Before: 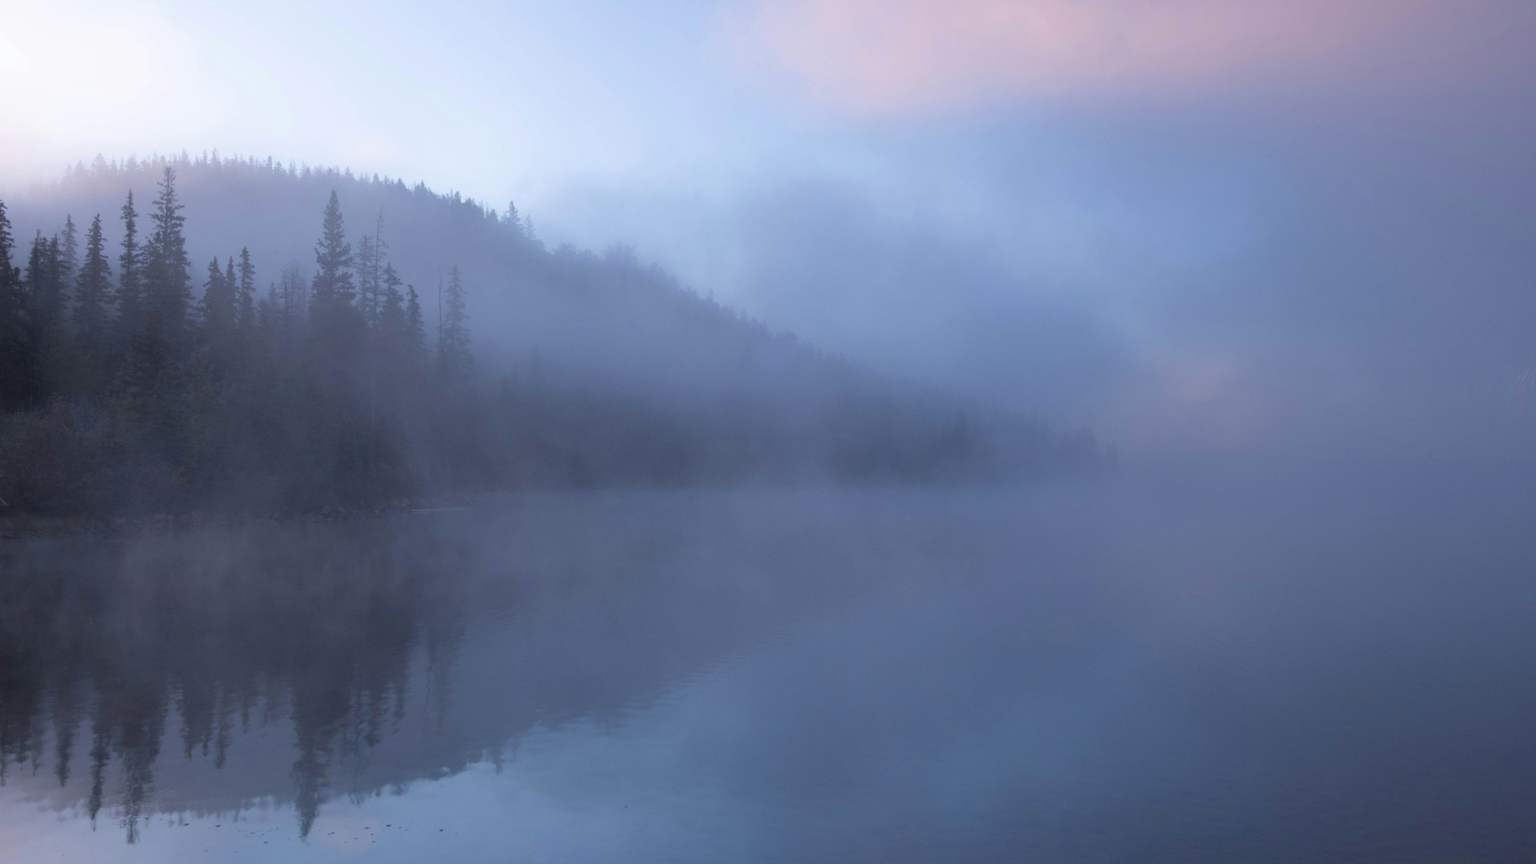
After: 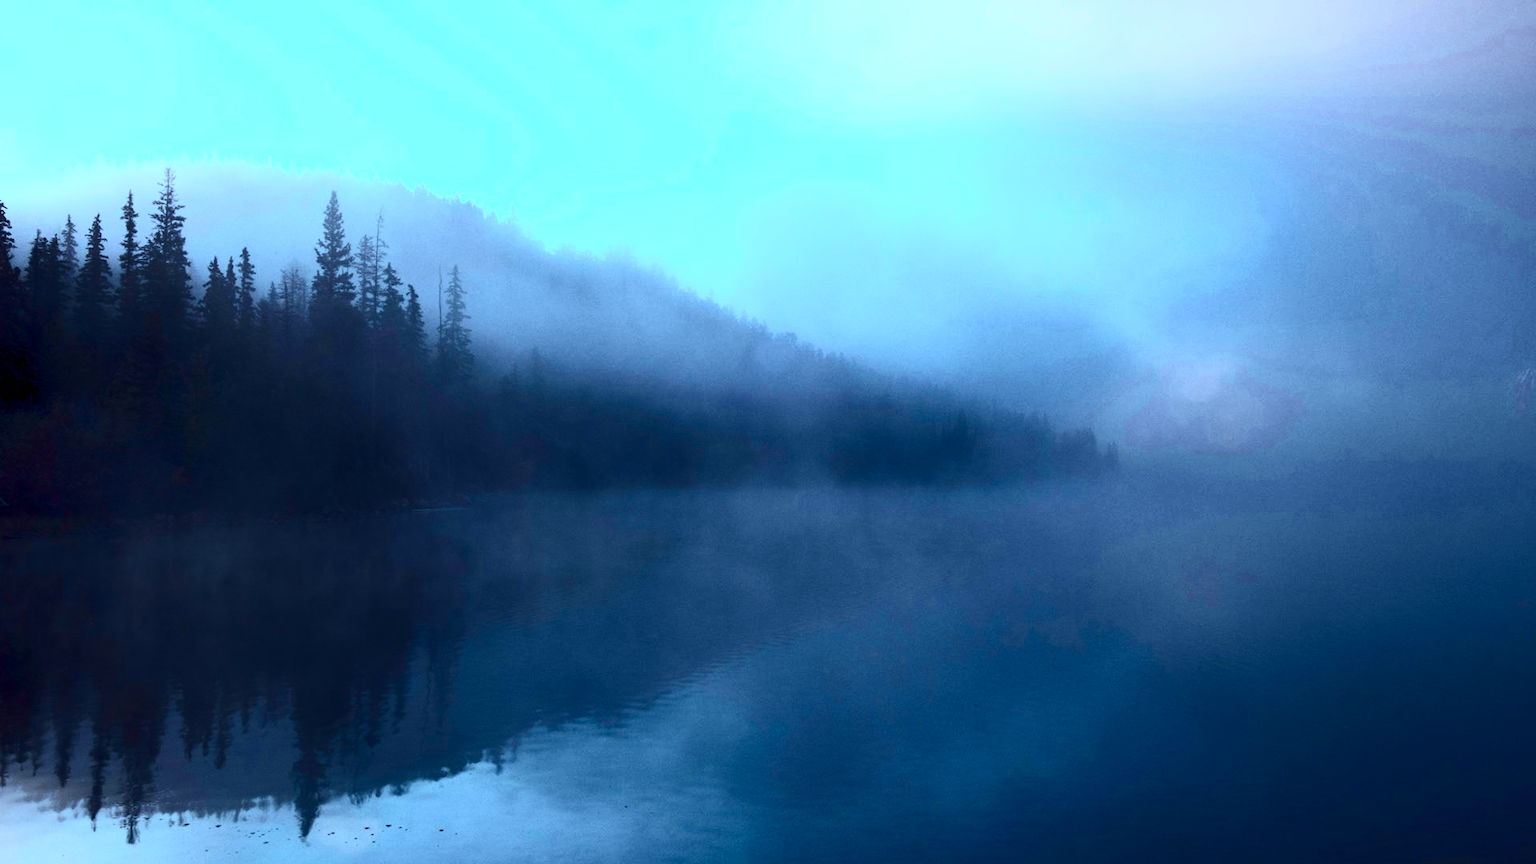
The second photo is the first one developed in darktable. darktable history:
contrast brightness saturation: contrast 0.928, brightness 0.19
color balance rgb: shadows lift › chroma 2.006%, shadows lift › hue 247.67°, power › chroma 0.321%, power › hue 25.38°, highlights gain › luminance -32.964%, highlights gain › chroma 5.761%, highlights gain › hue 218.19°, global offset › luminance -1.418%, perceptual saturation grading › global saturation 30.127%, perceptual brilliance grading › highlights 7.548%, perceptual brilliance grading › mid-tones 4.294%, perceptual brilliance grading › shadows 1.774%
